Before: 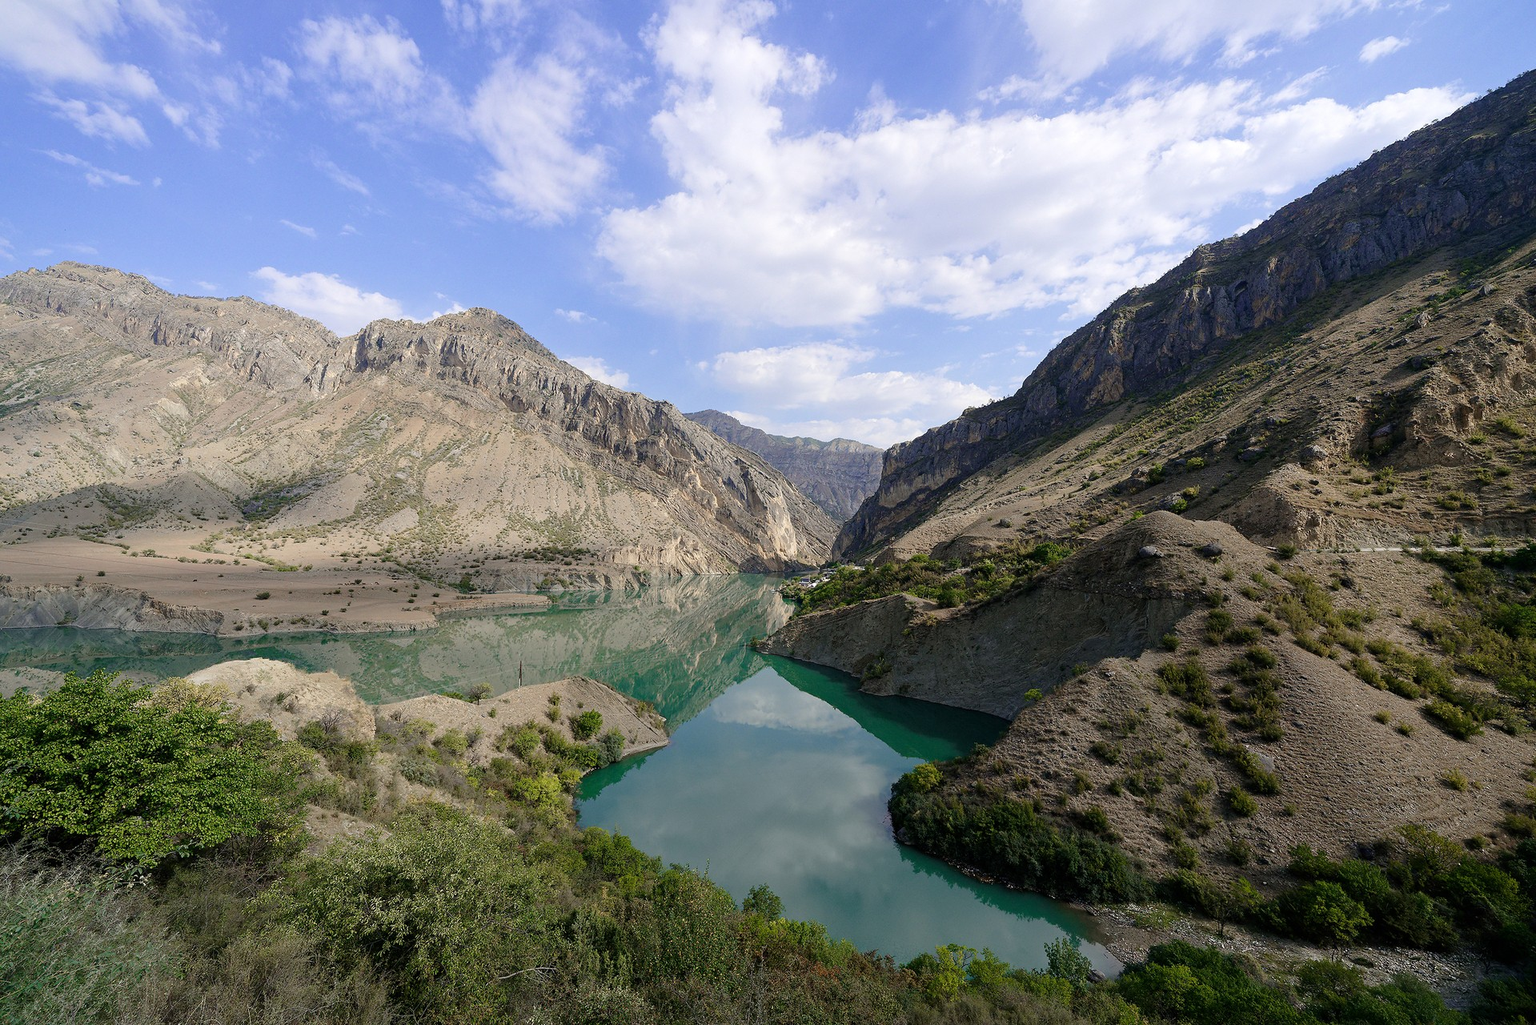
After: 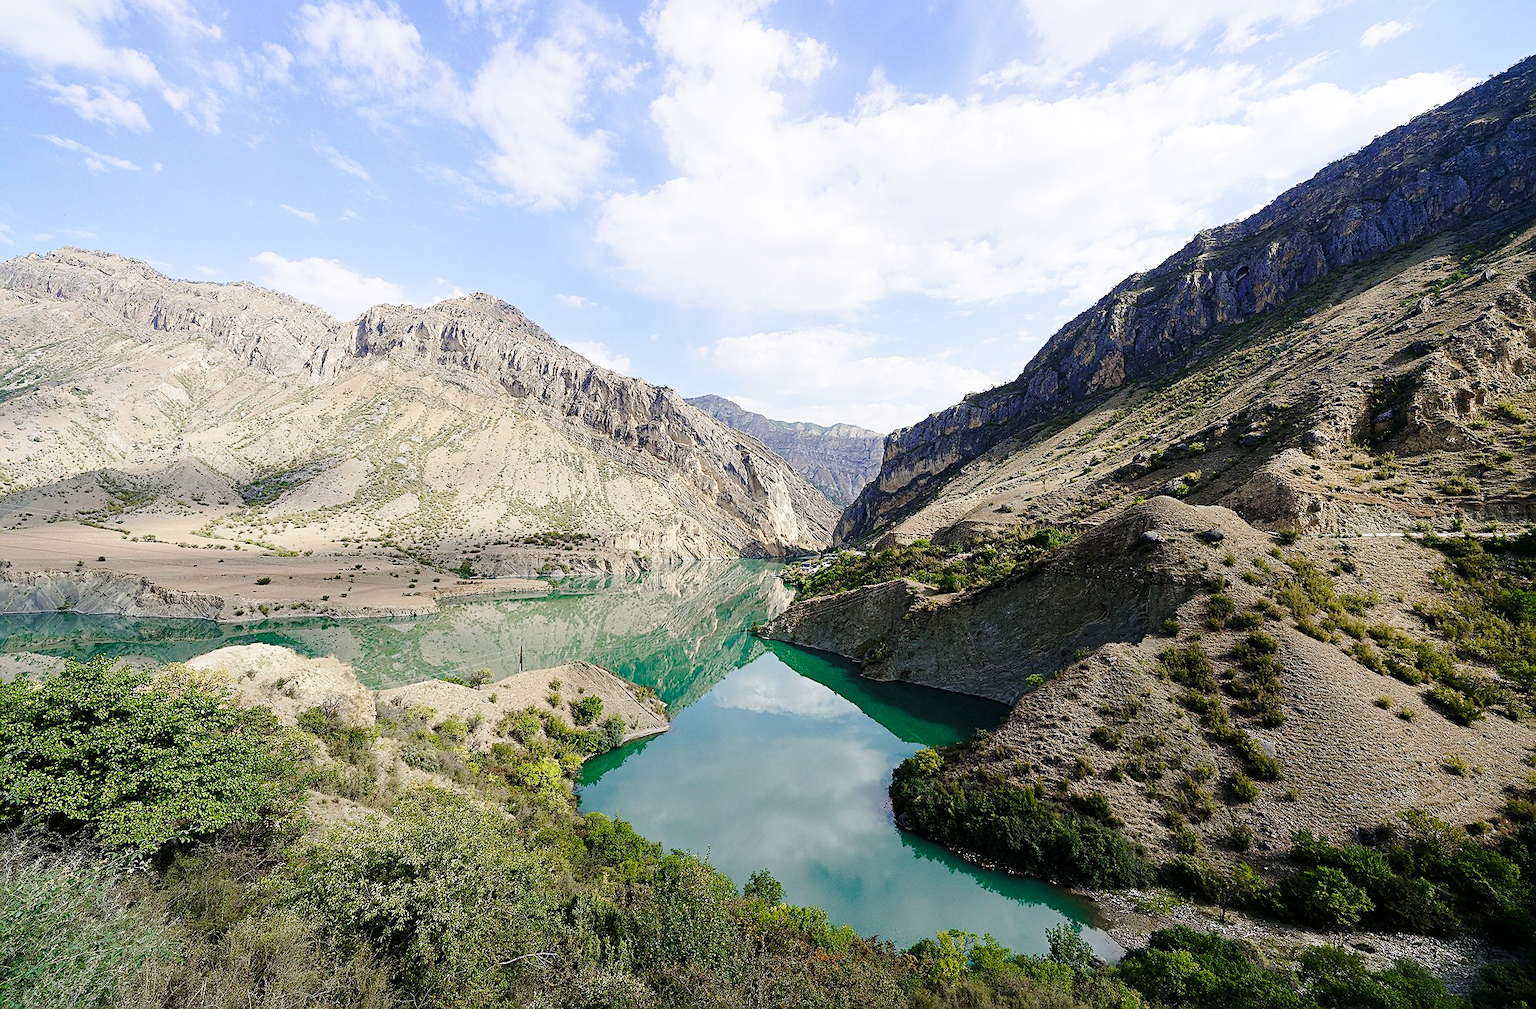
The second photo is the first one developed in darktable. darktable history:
base curve: curves: ch0 [(0, 0) (0.028, 0.03) (0.121, 0.232) (0.46, 0.748) (0.859, 0.968) (1, 1)], preserve colors none
crop: top 1.546%, right 0.056%
sharpen: on, module defaults
